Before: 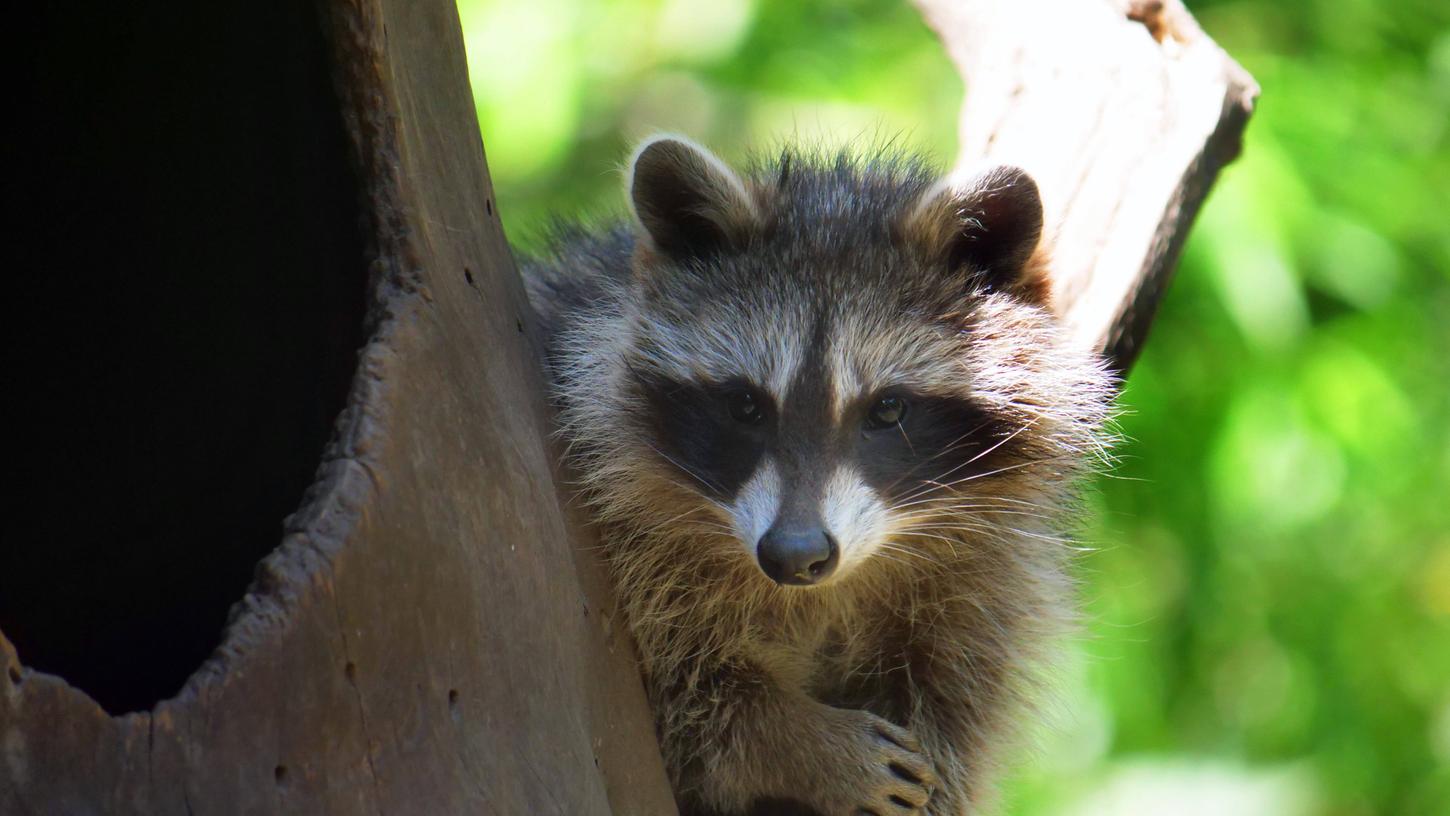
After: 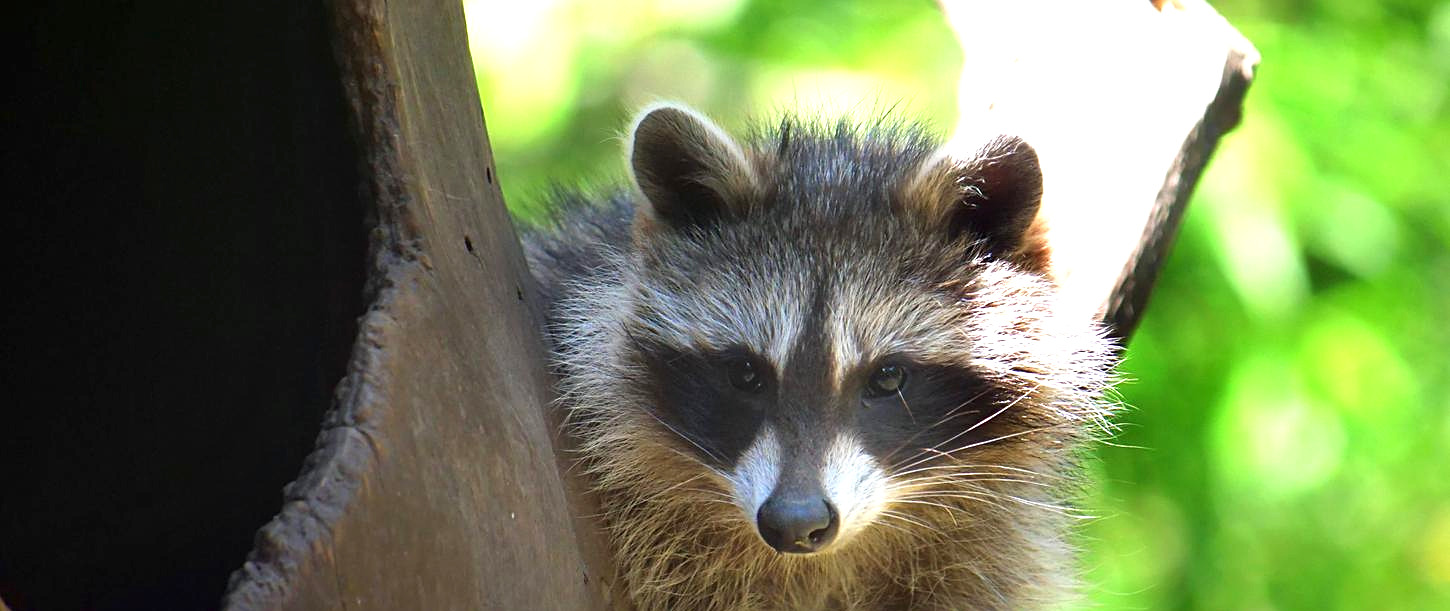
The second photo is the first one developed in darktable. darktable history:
sharpen: on, module defaults
color correction: highlights b* -0.048
crop: top 3.922%, bottom 21.141%
exposure: black level correction 0, exposure 0.69 EV, compensate exposure bias true, compensate highlight preservation false
